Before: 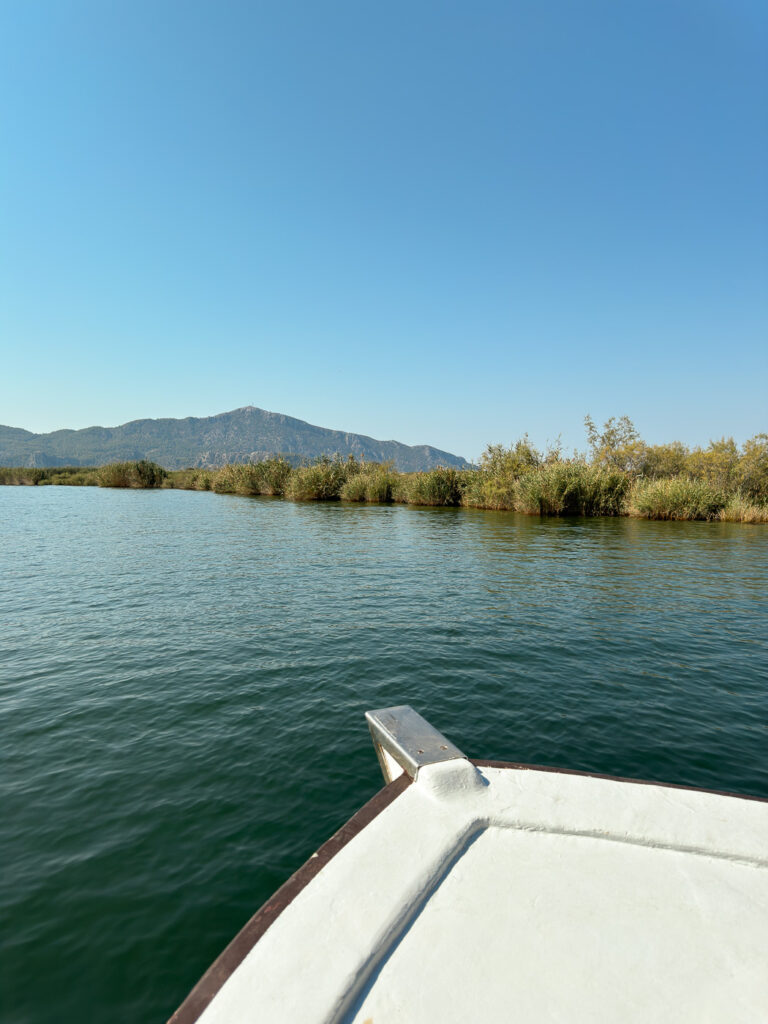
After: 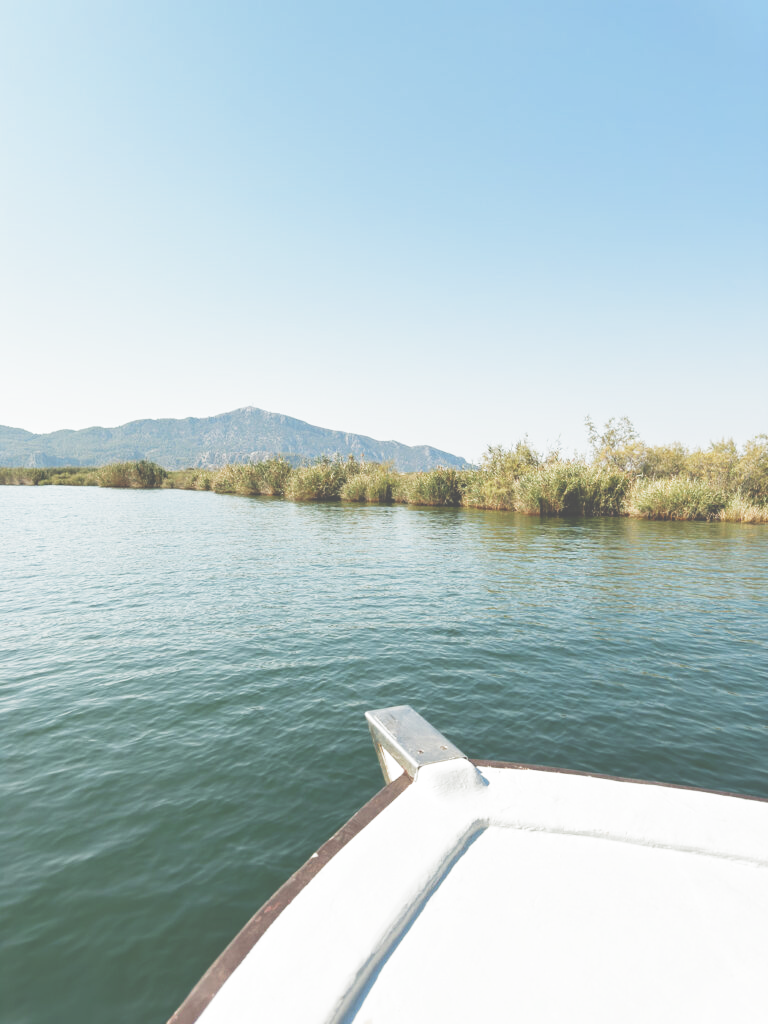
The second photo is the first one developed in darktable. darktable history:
exposure: black level correction -0.041, exposure 0.064 EV, compensate highlight preservation false
filmic rgb: middle gray luminance 9.23%, black relative exposure -10.55 EV, white relative exposure 3.45 EV, threshold 6 EV, target black luminance 0%, hardness 5.98, latitude 59.69%, contrast 1.087, highlights saturation mix 5%, shadows ↔ highlights balance 29.23%, add noise in highlights 0, preserve chrominance no, color science v3 (2019), use custom middle-gray values true, iterations of high-quality reconstruction 0, contrast in highlights soft, enable highlight reconstruction true
